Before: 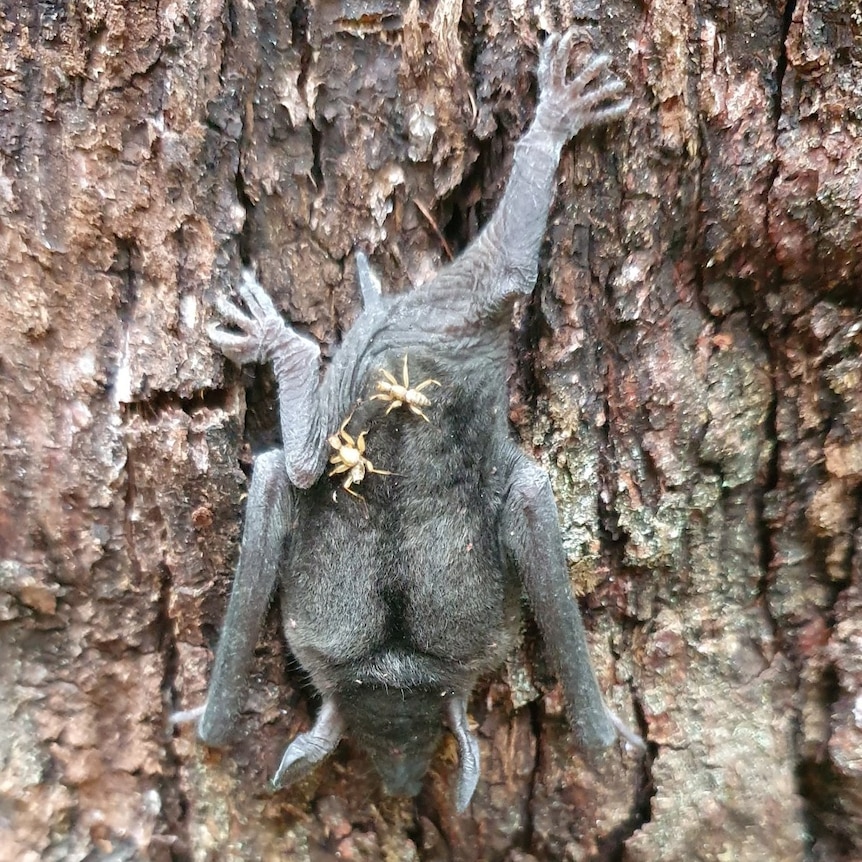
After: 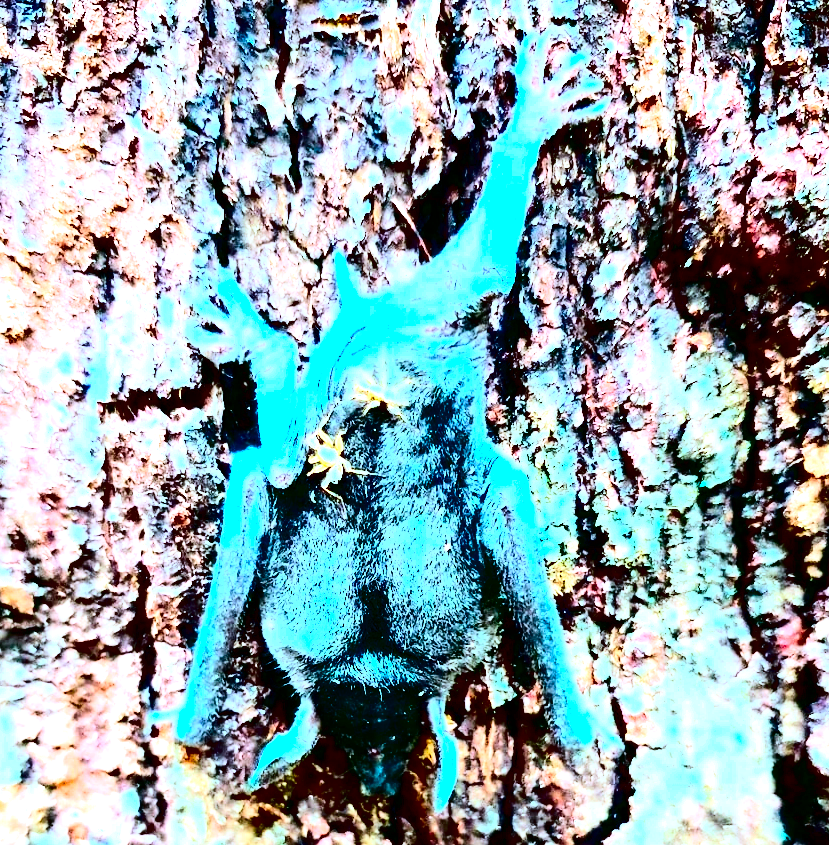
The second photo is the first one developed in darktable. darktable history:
exposure: exposure 0.603 EV, compensate exposure bias true, compensate highlight preservation false
crop and rotate: left 2.727%, right 1.015%, bottom 1.931%
color balance rgb: shadows lift › hue 86.54°, highlights gain › chroma 2.063%, highlights gain › hue 73.61°, perceptual saturation grading › global saturation 16.297%, global vibrance 9.441%
haze removal: compatibility mode true, adaptive false
color calibration: x 0.396, y 0.386, temperature 3670.08 K
contrast brightness saturation: contrast 0.771, brightness -0.985, saturation 0.983
tone equalizer: -8 EV -1.07 EV, -7 EV -1.02 EV, -6 EV -0.889 EV, -5 EV -0.539 EV, -3 EV 0.574 EV, -2 EV 0.841 EV, -1 EV 0.998 EV, +0 EV 1.07 EV
